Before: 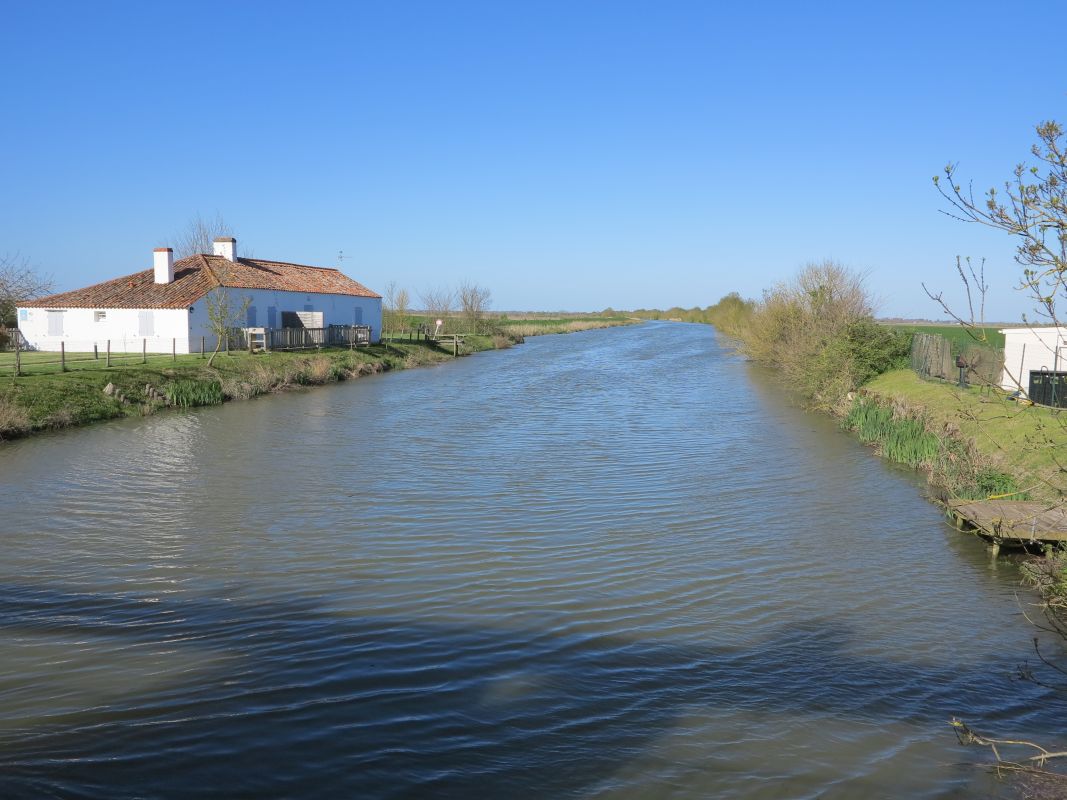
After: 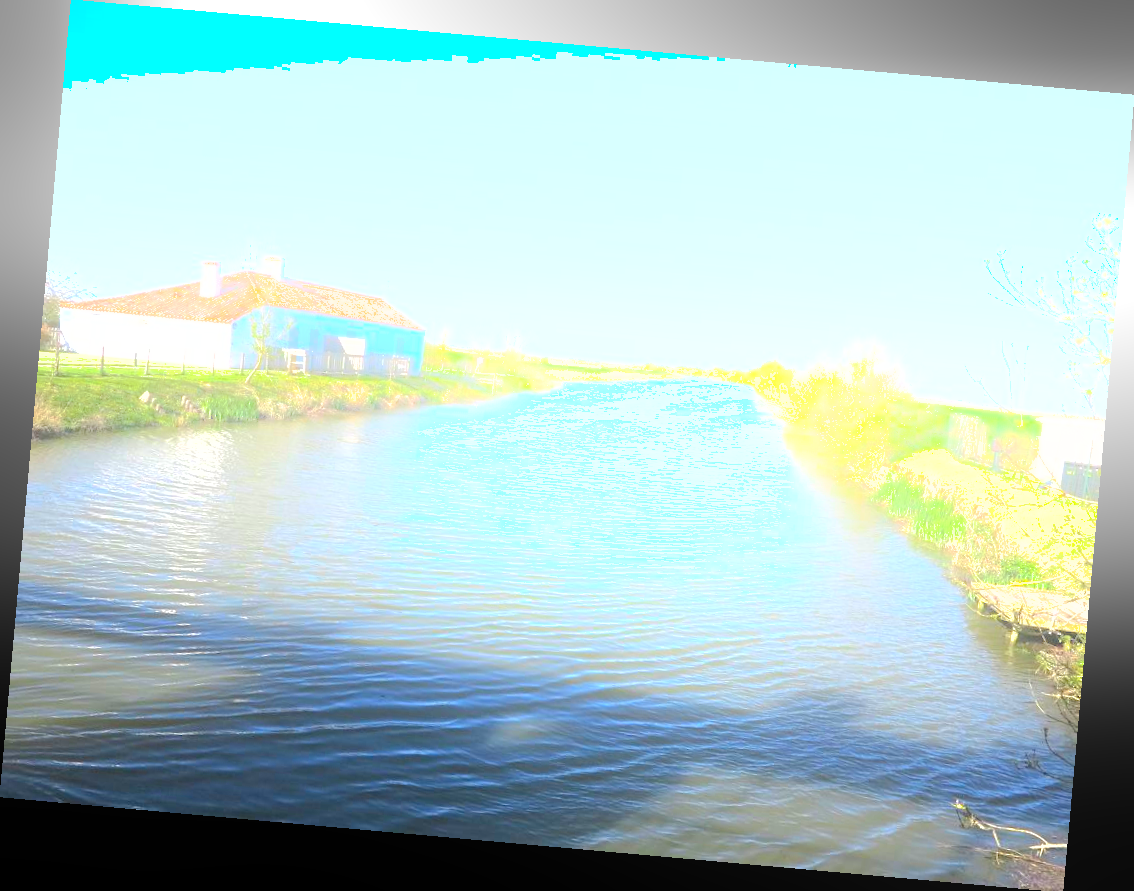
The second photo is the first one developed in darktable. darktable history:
exposure: black level correction 0.001, exposure 1.735 EV, compensate highlight preservation false
rotate and perspective: rotation 5.12°, automatic cropping off
color balance rgb: linear chroma grading › global chroma 3.45%, perceptual saturation grading › global saturation 11.24%, perceptual brilliance grading › global brilliance 3.04%, global vibrance 2.8%
bloom: on, module defaults
shadows and highlights: shadows 30
